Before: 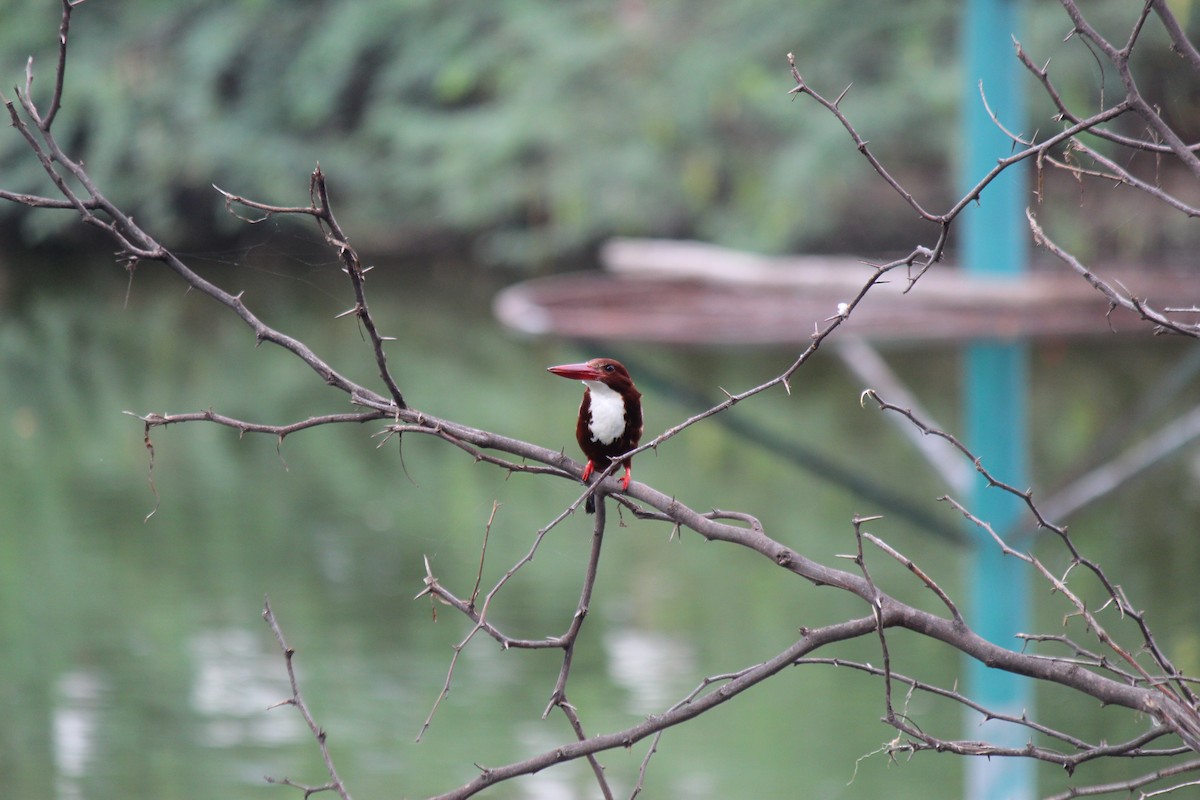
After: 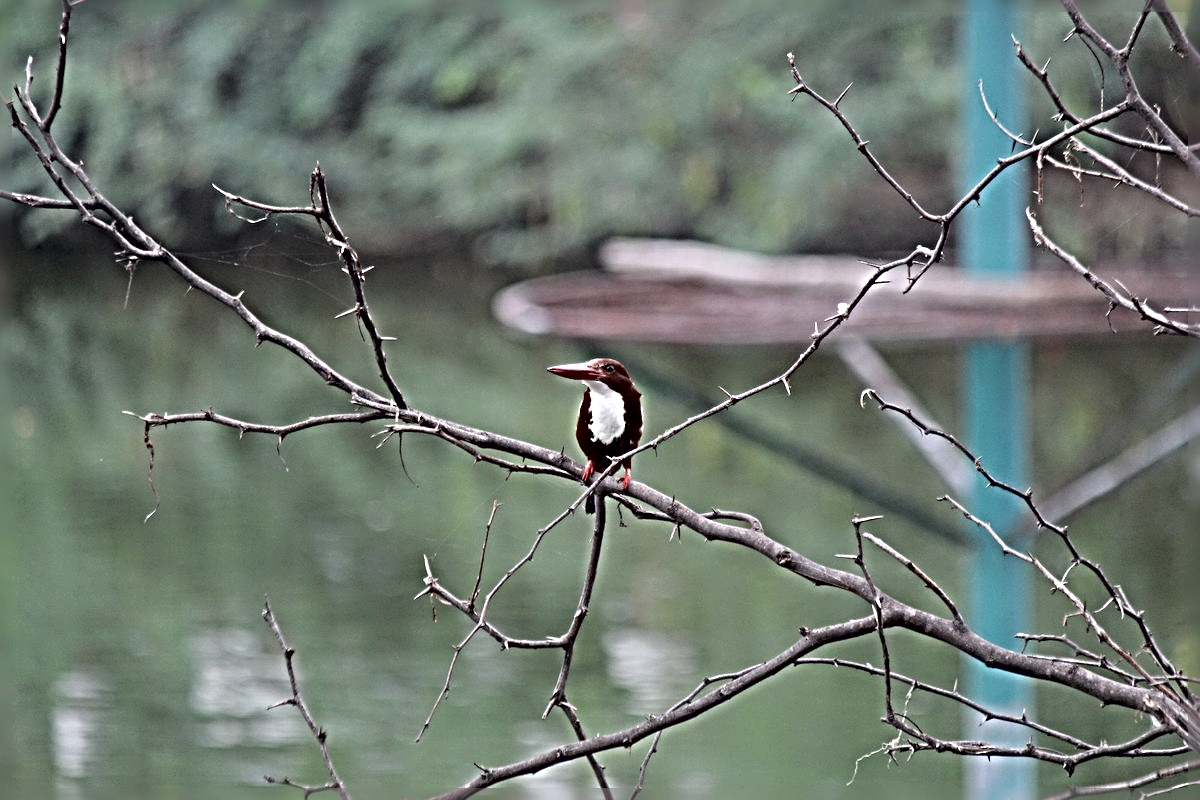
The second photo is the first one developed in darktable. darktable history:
sharpen: radius 6.278, amount 1.798, threshold 0.243
shadows and highlights: white point adjustment -3.79, highlights -63.57, soften with gaussian
contrast brightness saturation: saturation -0.165
